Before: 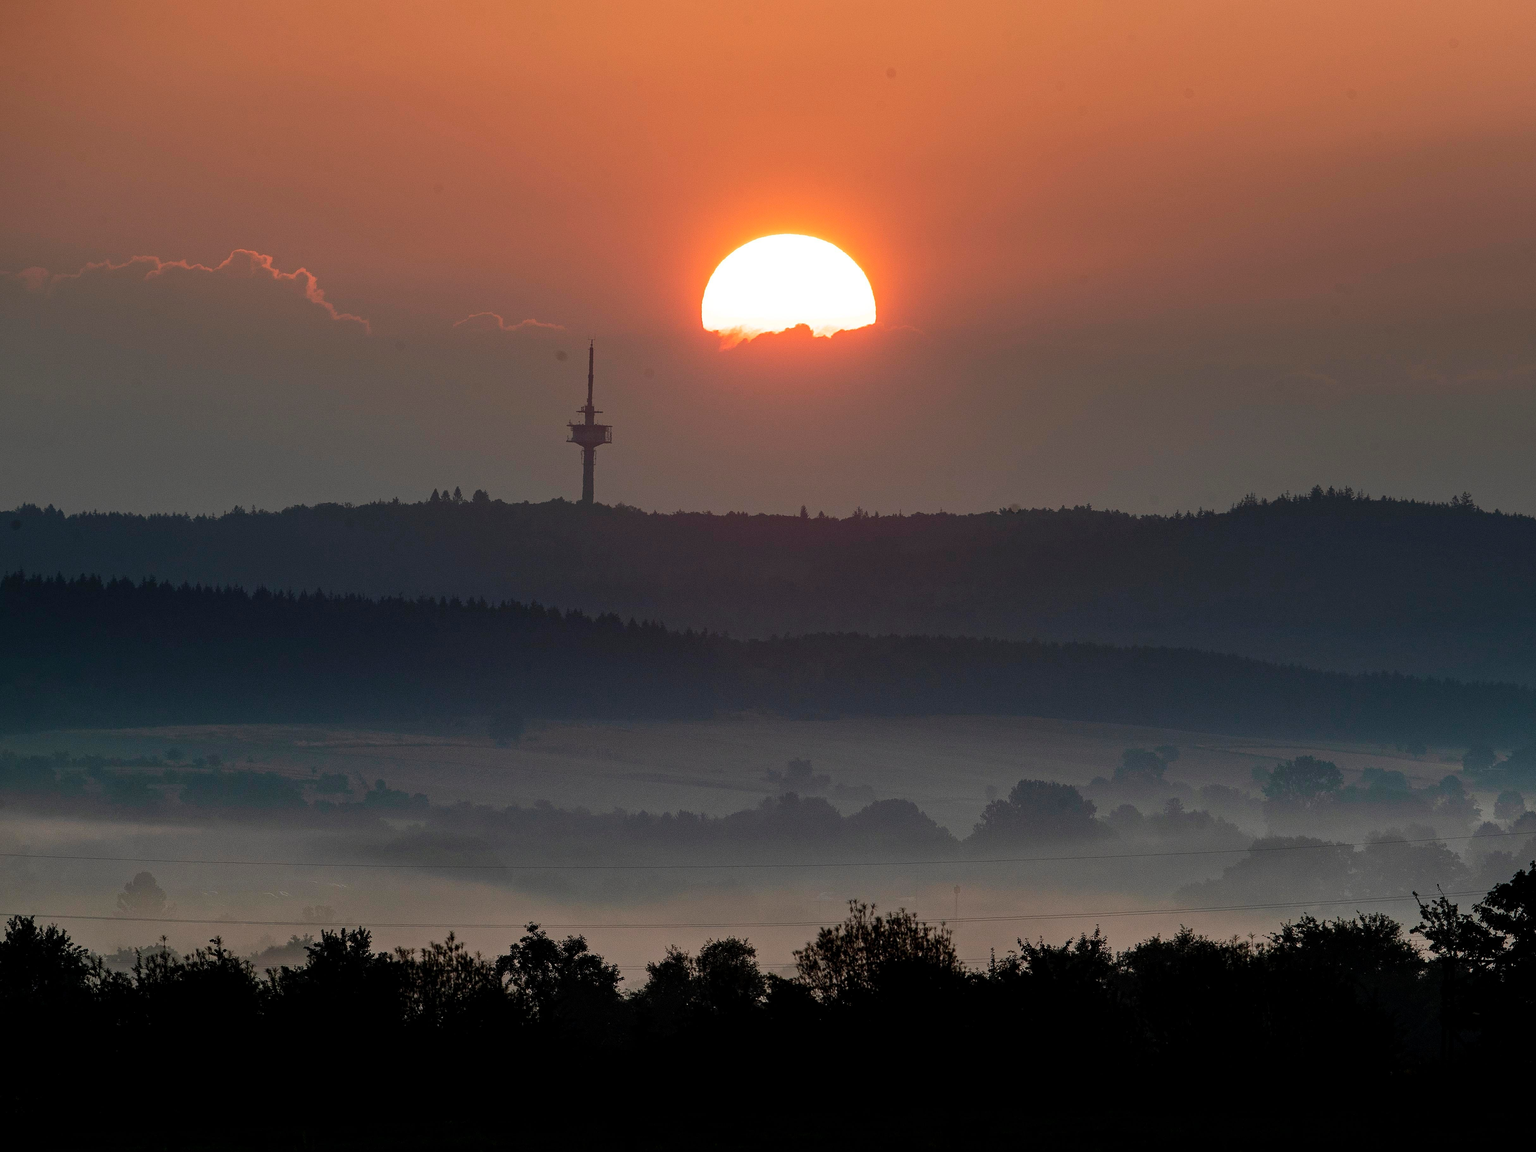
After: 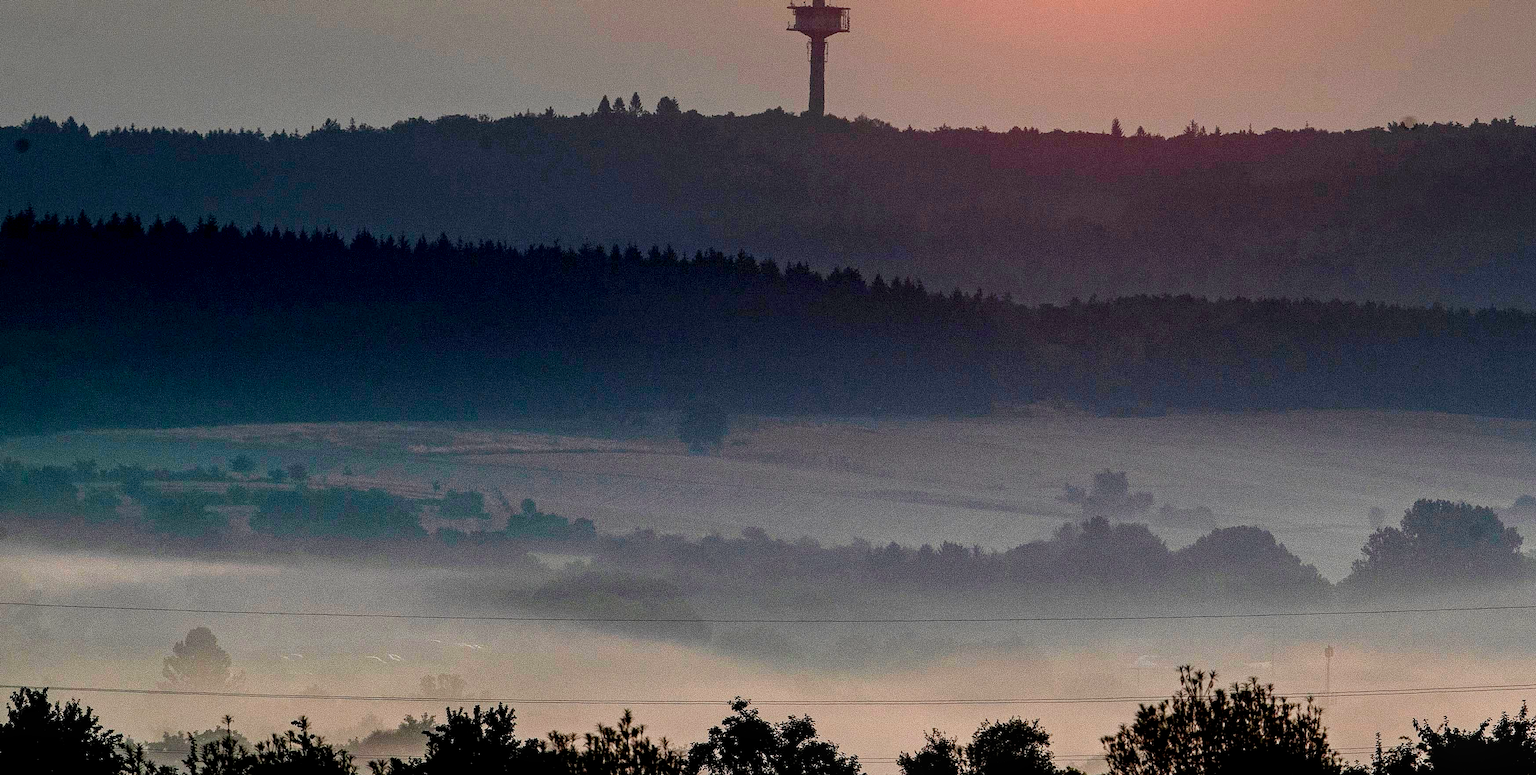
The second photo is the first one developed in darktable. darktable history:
filmic rgb: middle gray luminance 8.8%, black relative exposure -6.3 EV, white relative exposure 2.7 EV, threshold 6 EV, target black luminance 0%, hardness 4.74, latitude 73.47%, contrast 1.332, shadows ↔ highlights balance 10.13%, add noise in highlights 0, preserve chrominance no, color science v3 (2019), use custom middle-gray values true, iterations of high-quality reconstruction 0, contrast in highlights soft, enable highlight reconstruction true
local contrast: on, module defaults
crop: top 36.498%, right 27.964%, bottom 14.995%
